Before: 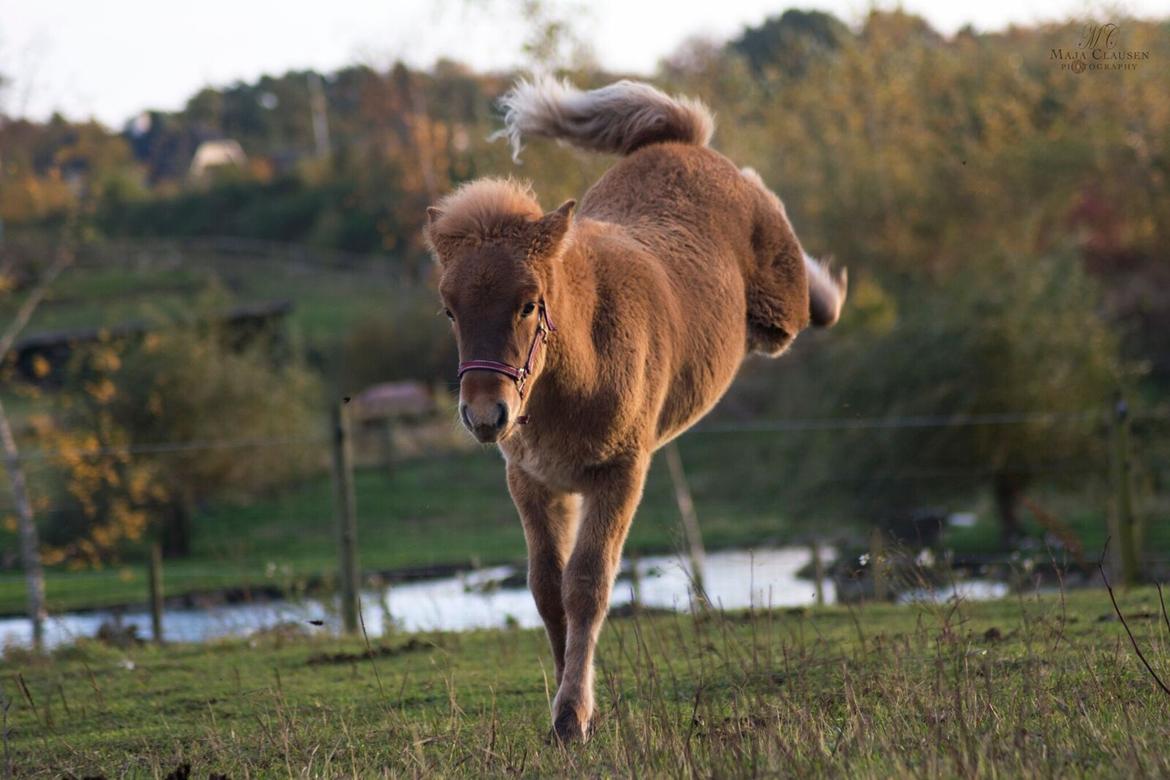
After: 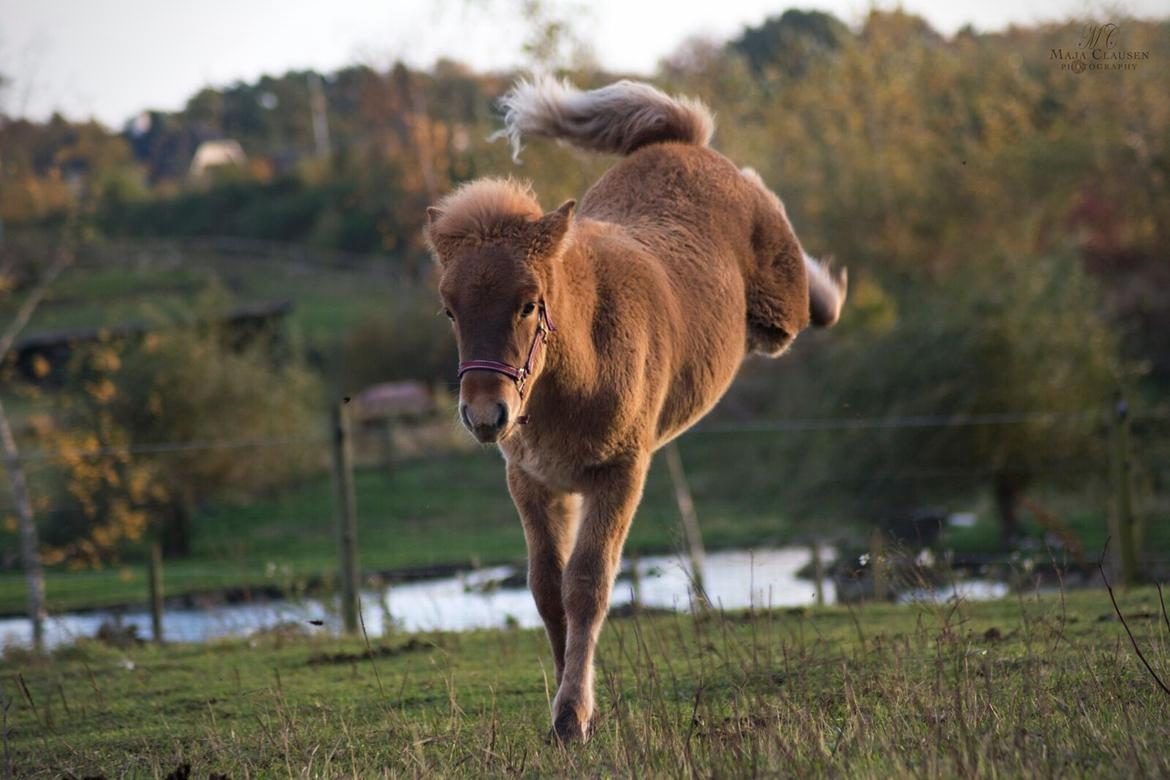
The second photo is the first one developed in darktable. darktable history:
vignetting: fall-off radius 60.87%, brightness -0.455, saturation -0.311
